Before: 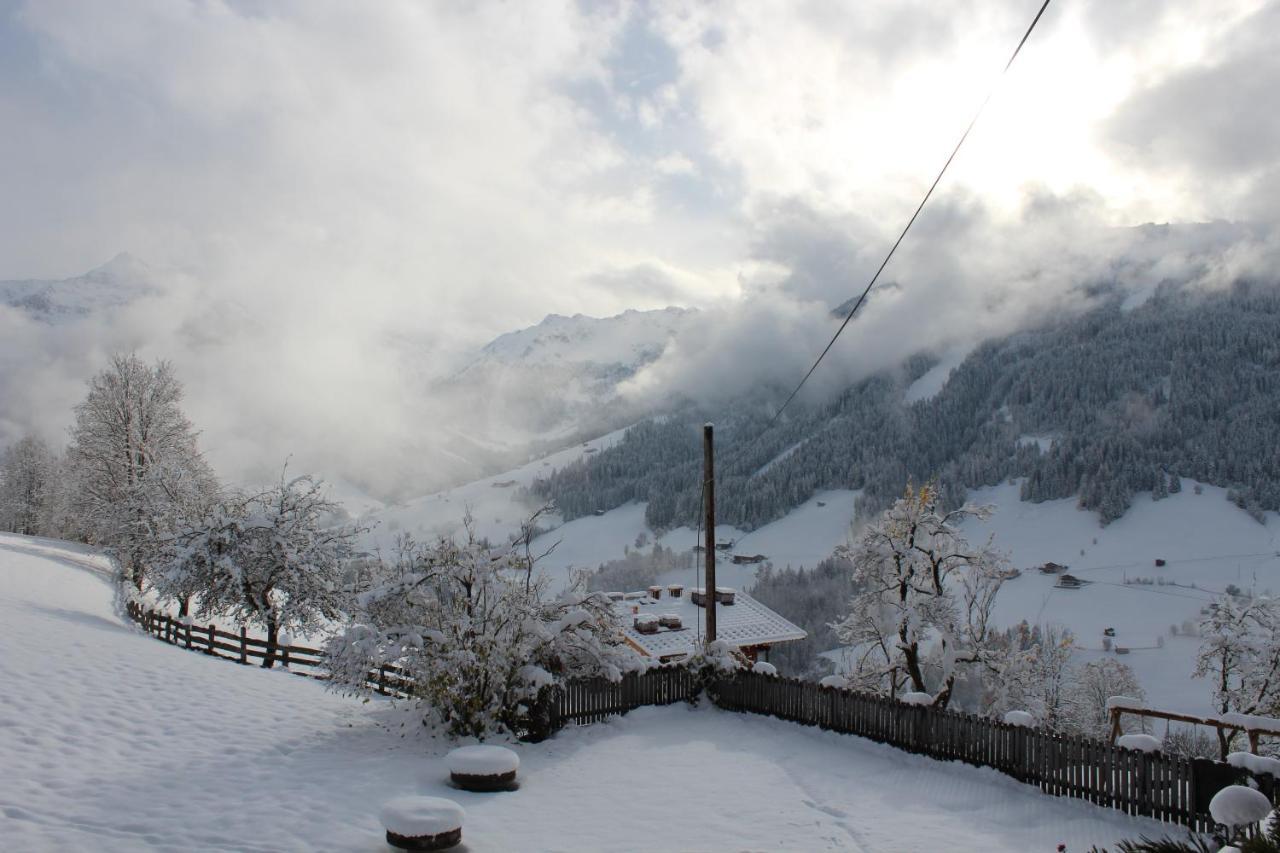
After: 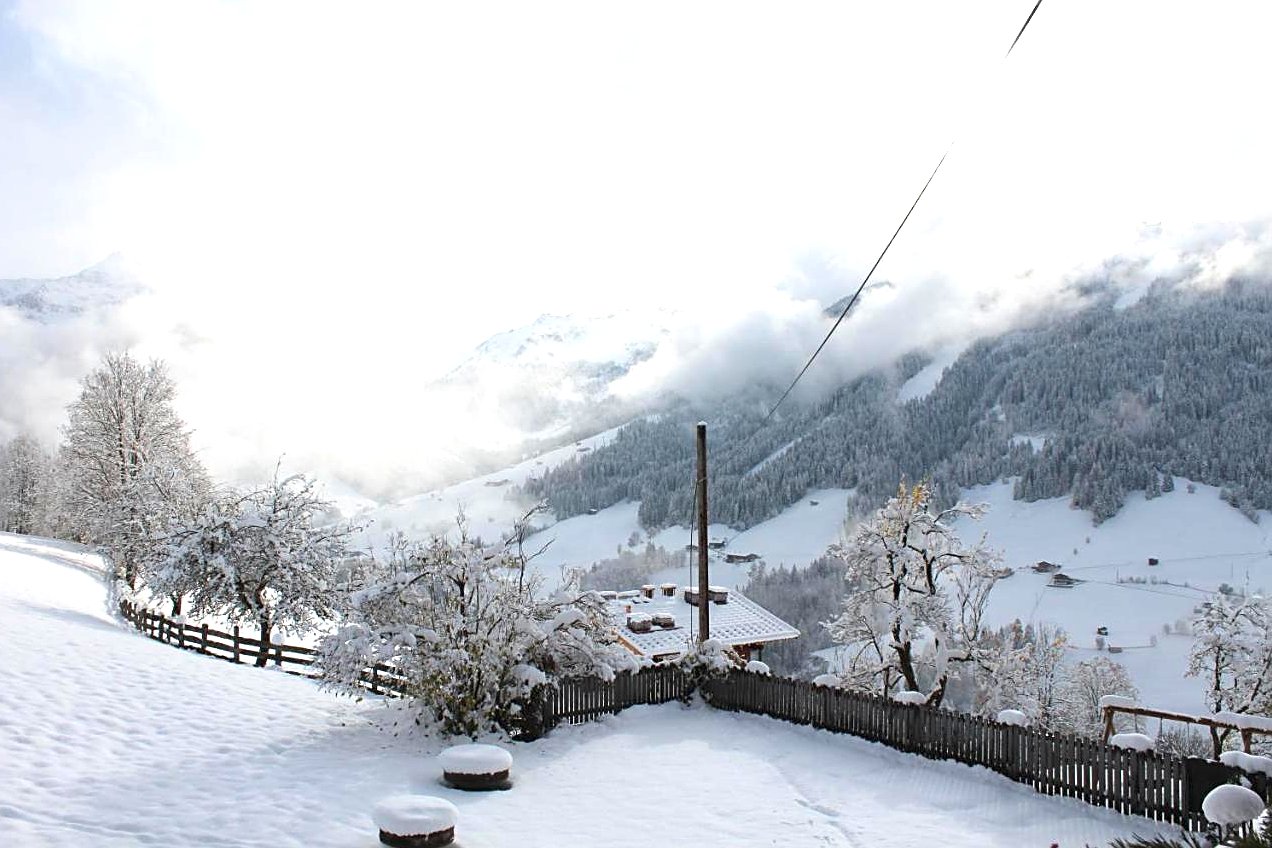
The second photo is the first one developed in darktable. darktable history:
exposure: black level correction 0, exposure 1.125 EV, compensate exposure bias true, compensate highlight preservation false
sharpen: on, module defaults
crop and rotate: left 0.614%, top 0.179%, bottom 0.309%
